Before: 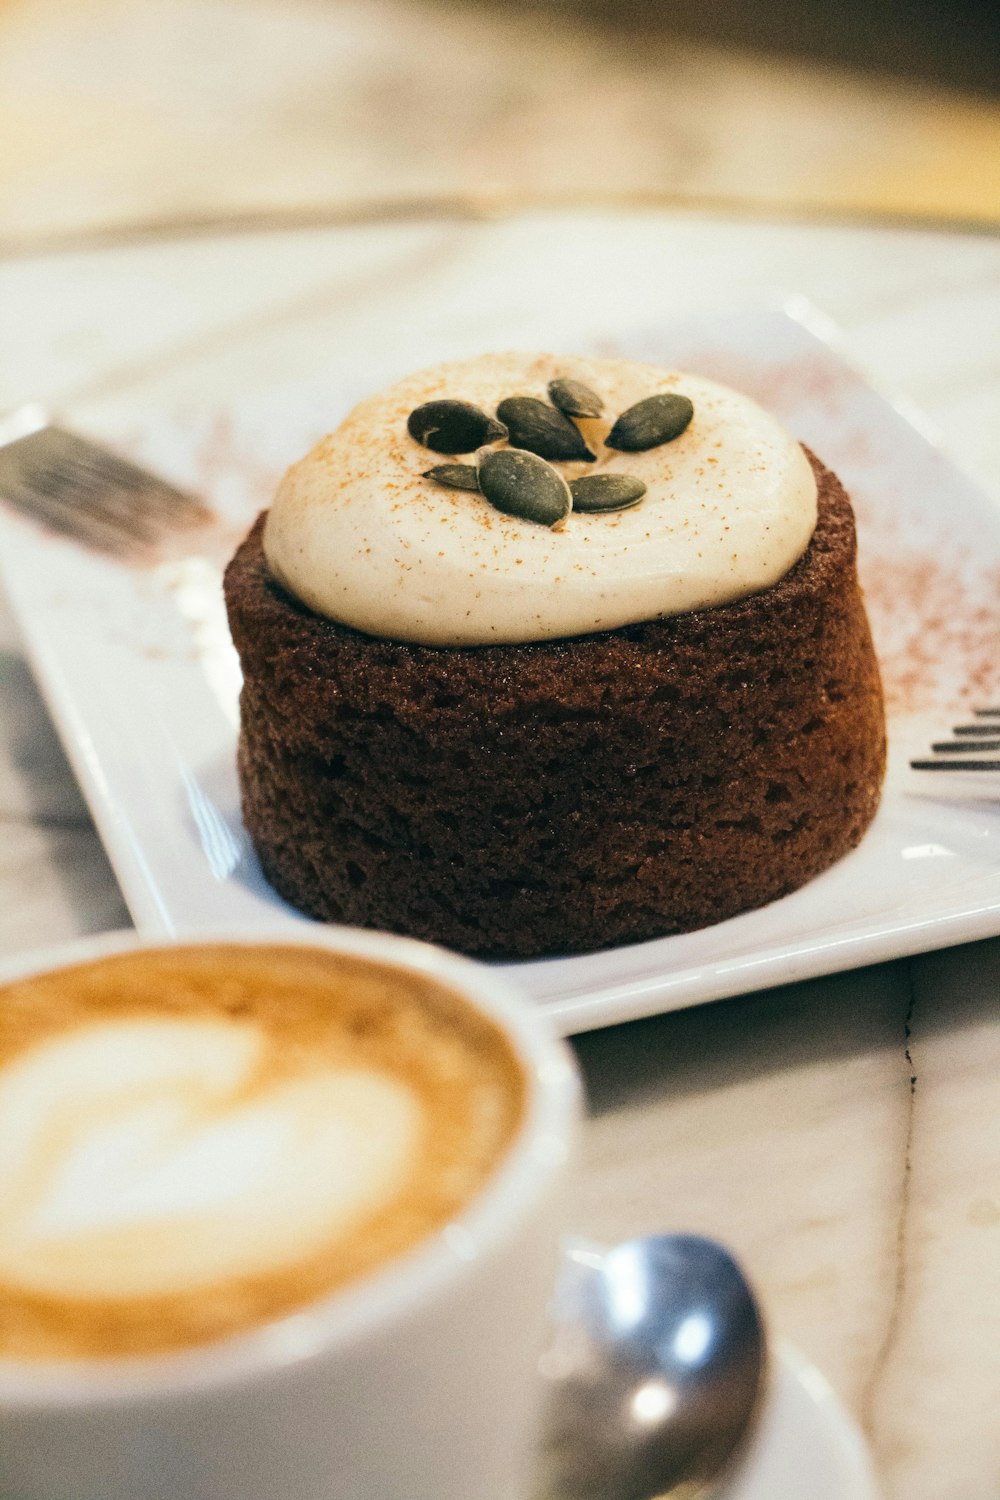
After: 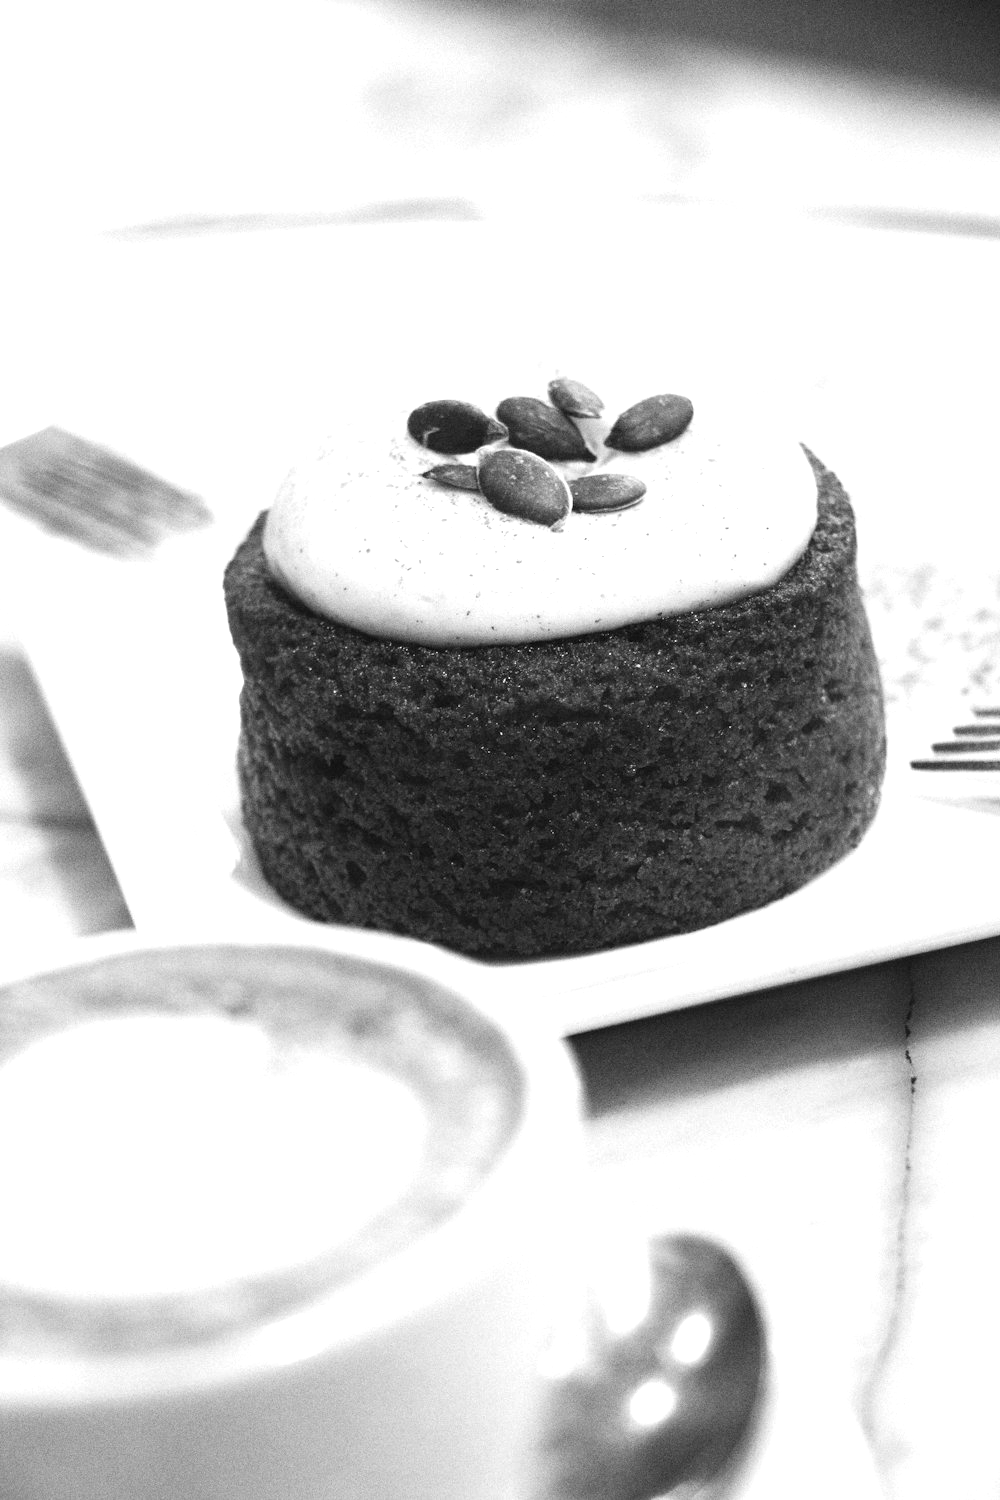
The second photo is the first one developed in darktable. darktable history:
monochrome: a 16.01, b -2.65, highlights 0.52
exposure: black level correction 0, exposure 0.9 EV, compensate highlight preservation false
